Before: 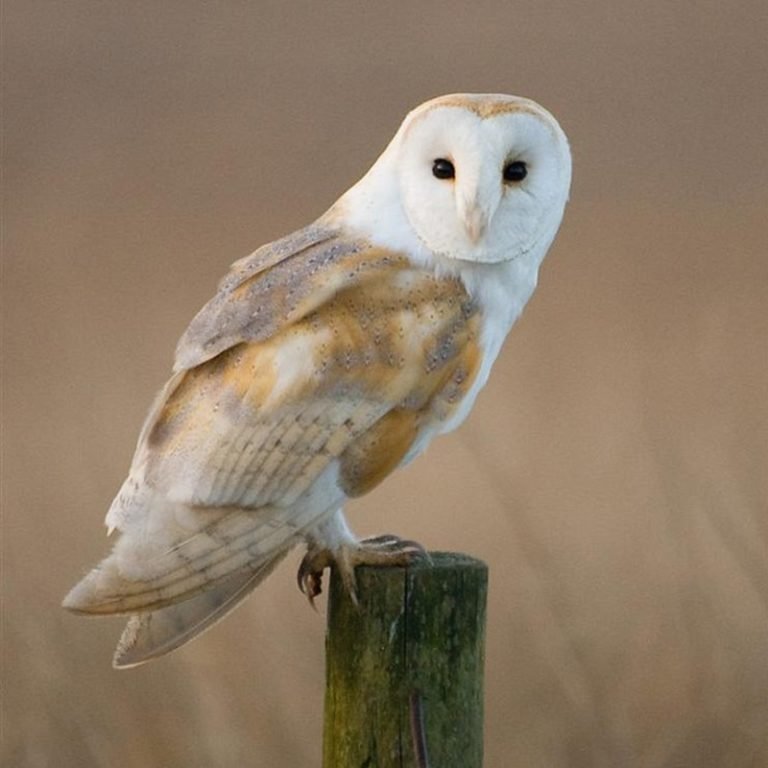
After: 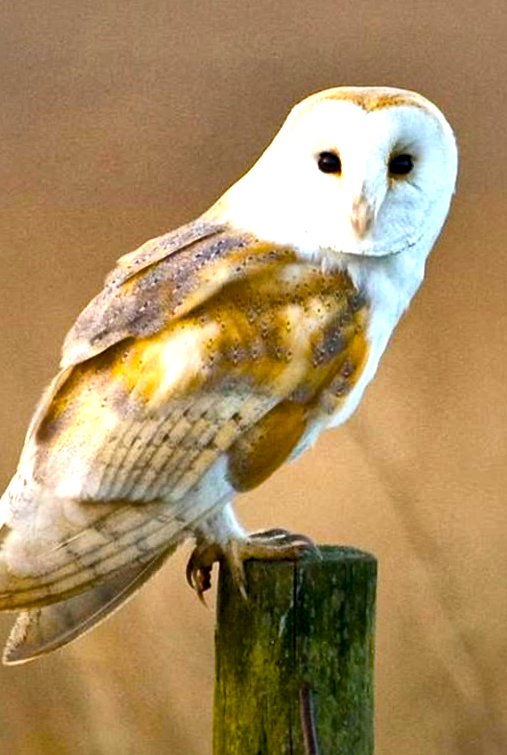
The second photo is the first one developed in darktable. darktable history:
shadows and highlights: shadows 60, soften with gaussian
color balance rgb: linear chroma grading › global chroma 50%, perceptual saturation grading › global saturation 2.34%, global vibrance 6.64%, contrast 12.71%, saturation formula JzAzBz (2021)
rotate and perspective: rotation -0.45°, automatic cropping original format, crop left 0.008, crop right 0.992, crop top 0.012, crop bottom 0.988
crop and rotate: left 14.385%, right 18.948%
white balance: emerald 1
haze removal: compatibility mode true, adaptive false
local contrast: mode bilateral grid, contrast 20, coarseness 50, detail 179%, midtone range 0.2
exposure: exposure 0.566 EV, compensate highlight preservation false
